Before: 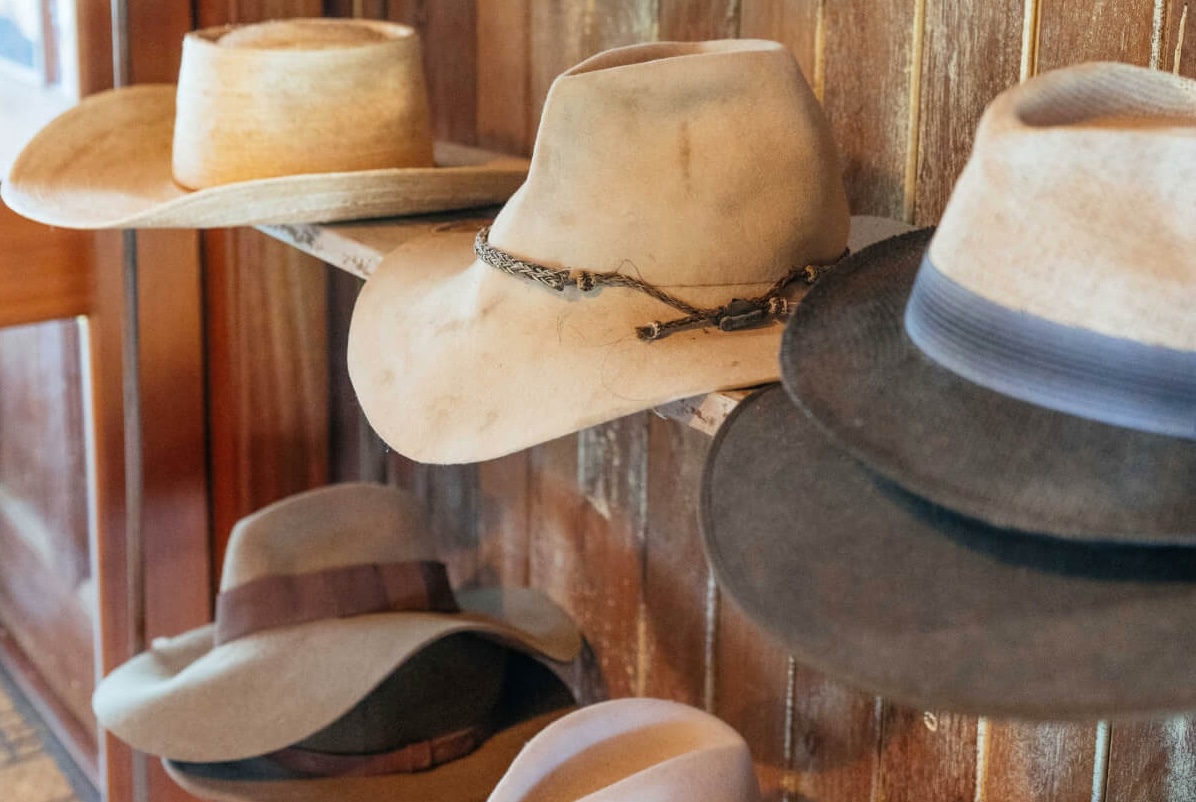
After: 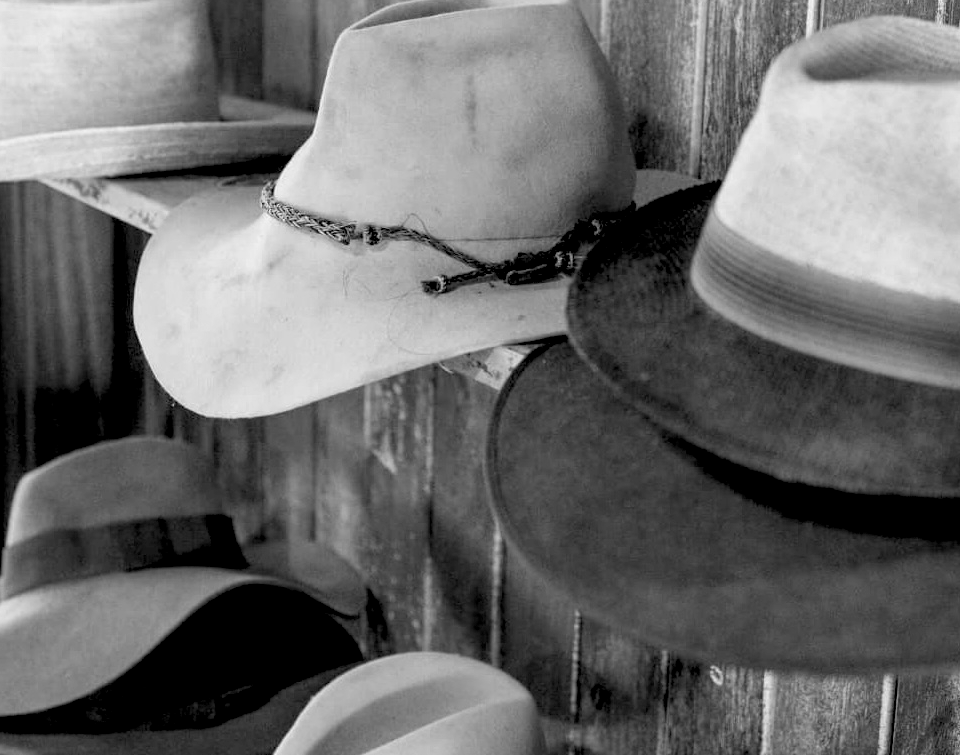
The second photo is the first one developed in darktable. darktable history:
rgb levels: levels [[0.034, 0.472, 0.904], [0, 0.5, 1], [0, 0.5, 1]]
monochrome: size 3.1
crop and rotate: left 17.959%, top 5.771%, right 1.742%
